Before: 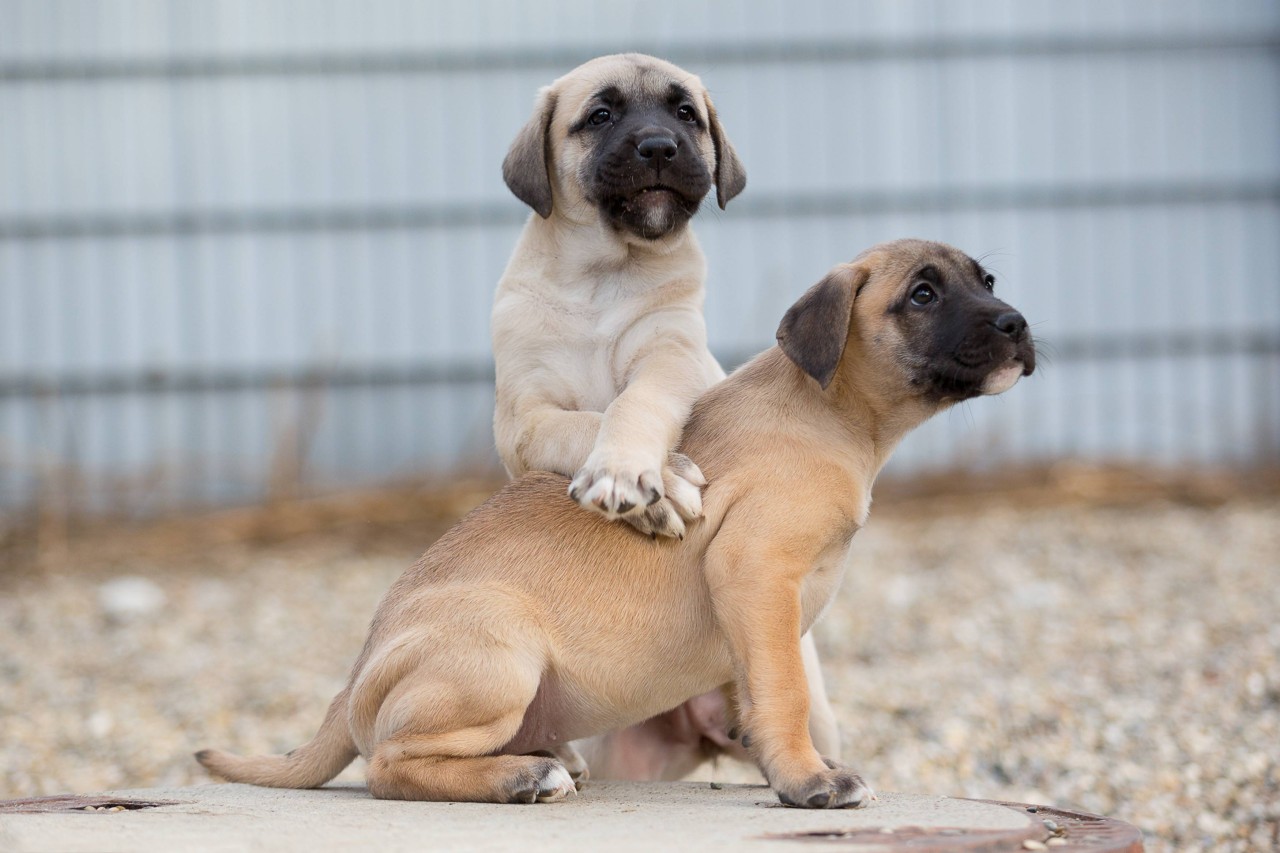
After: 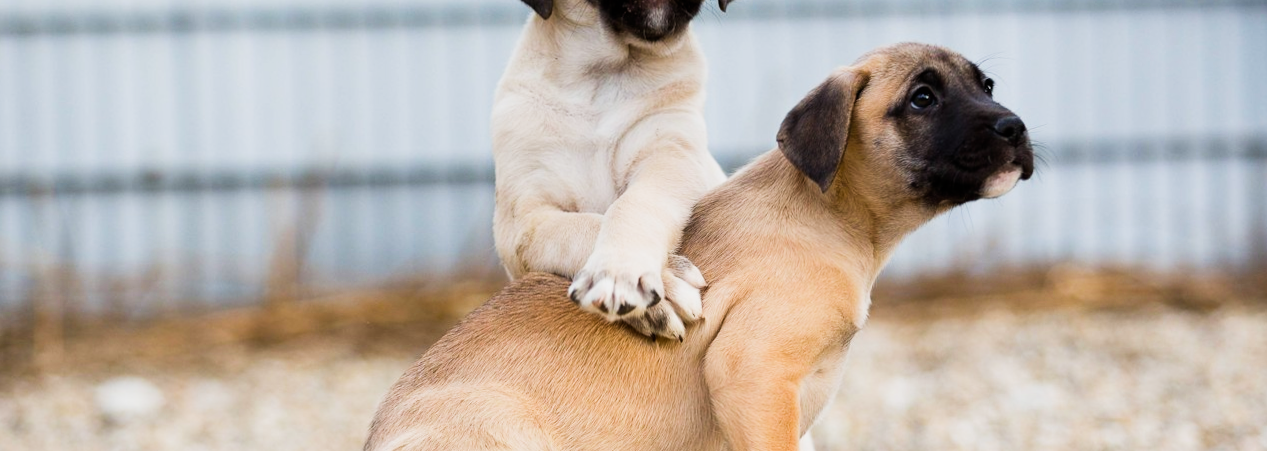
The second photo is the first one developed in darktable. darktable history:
crop and rotate: top 23.043%, bottom 23.437%
sigmoid: contrast 1.86, skew 0.35
rotate and perspective: rotation 0.174°, lens shift (vertical) 0.013, lens shift (horizontal) 0.019, shear 0.001, automatic cropping original format, crop left 0.007, crop right 0.991, crop top 0.016, crop bottom 0.997
